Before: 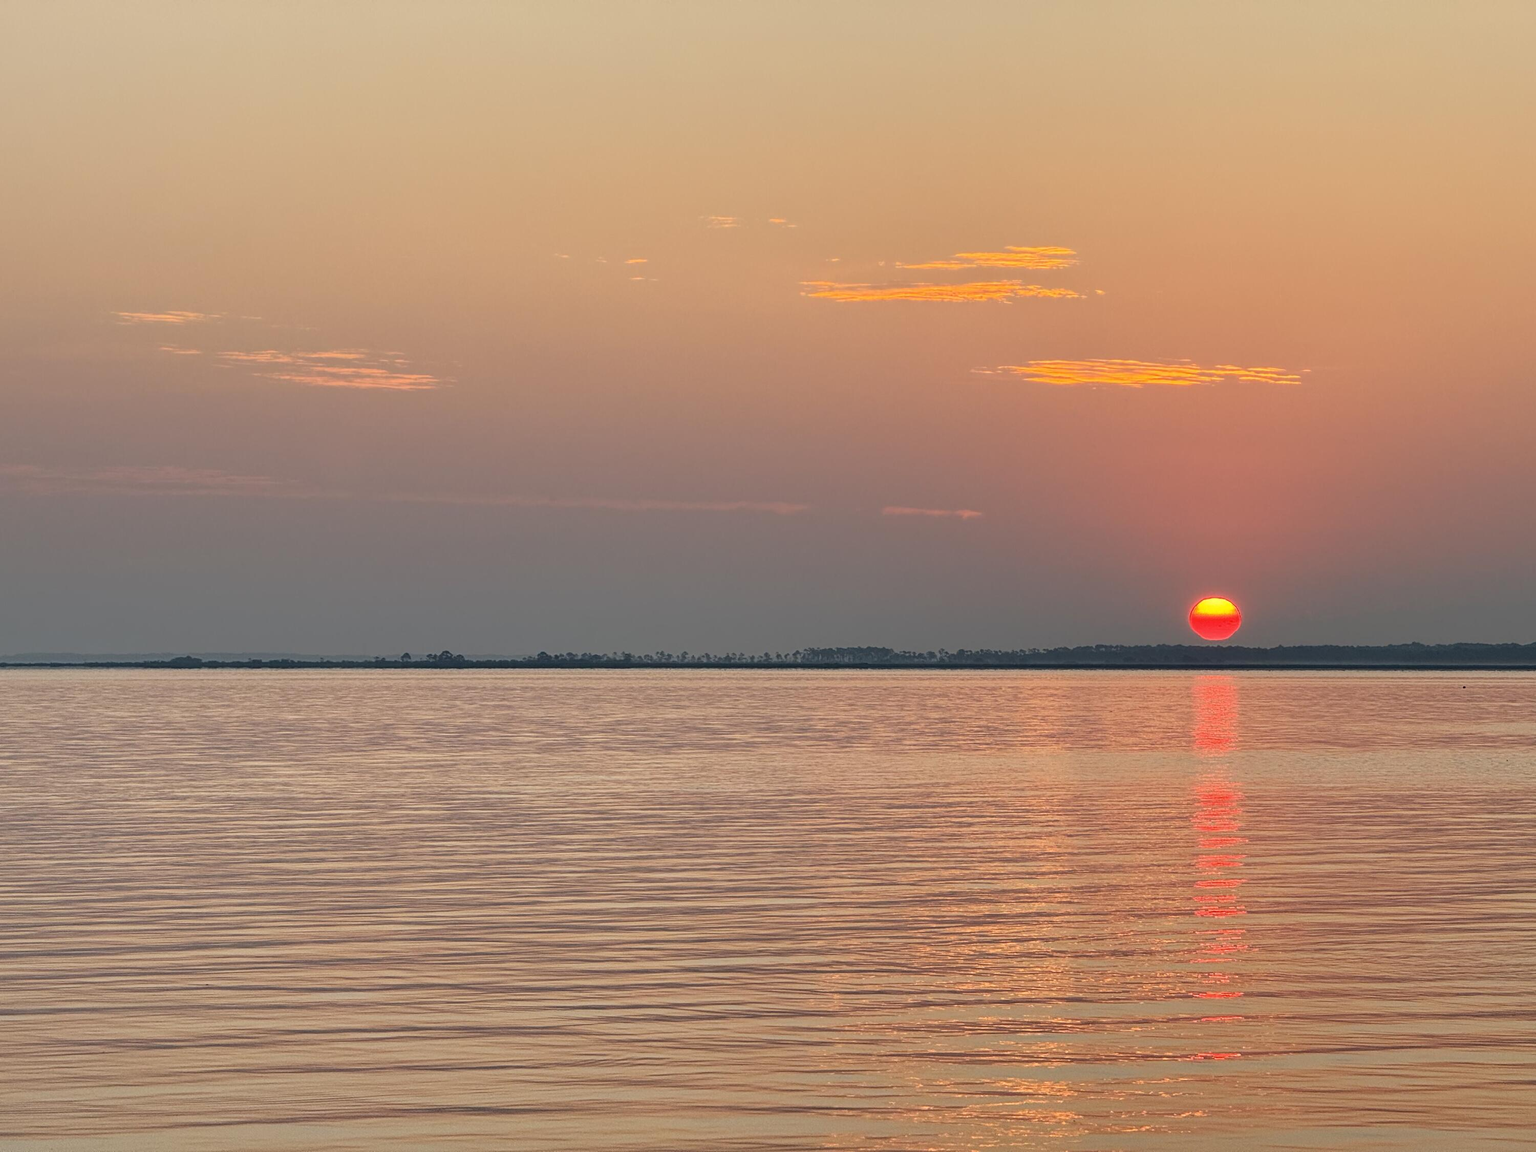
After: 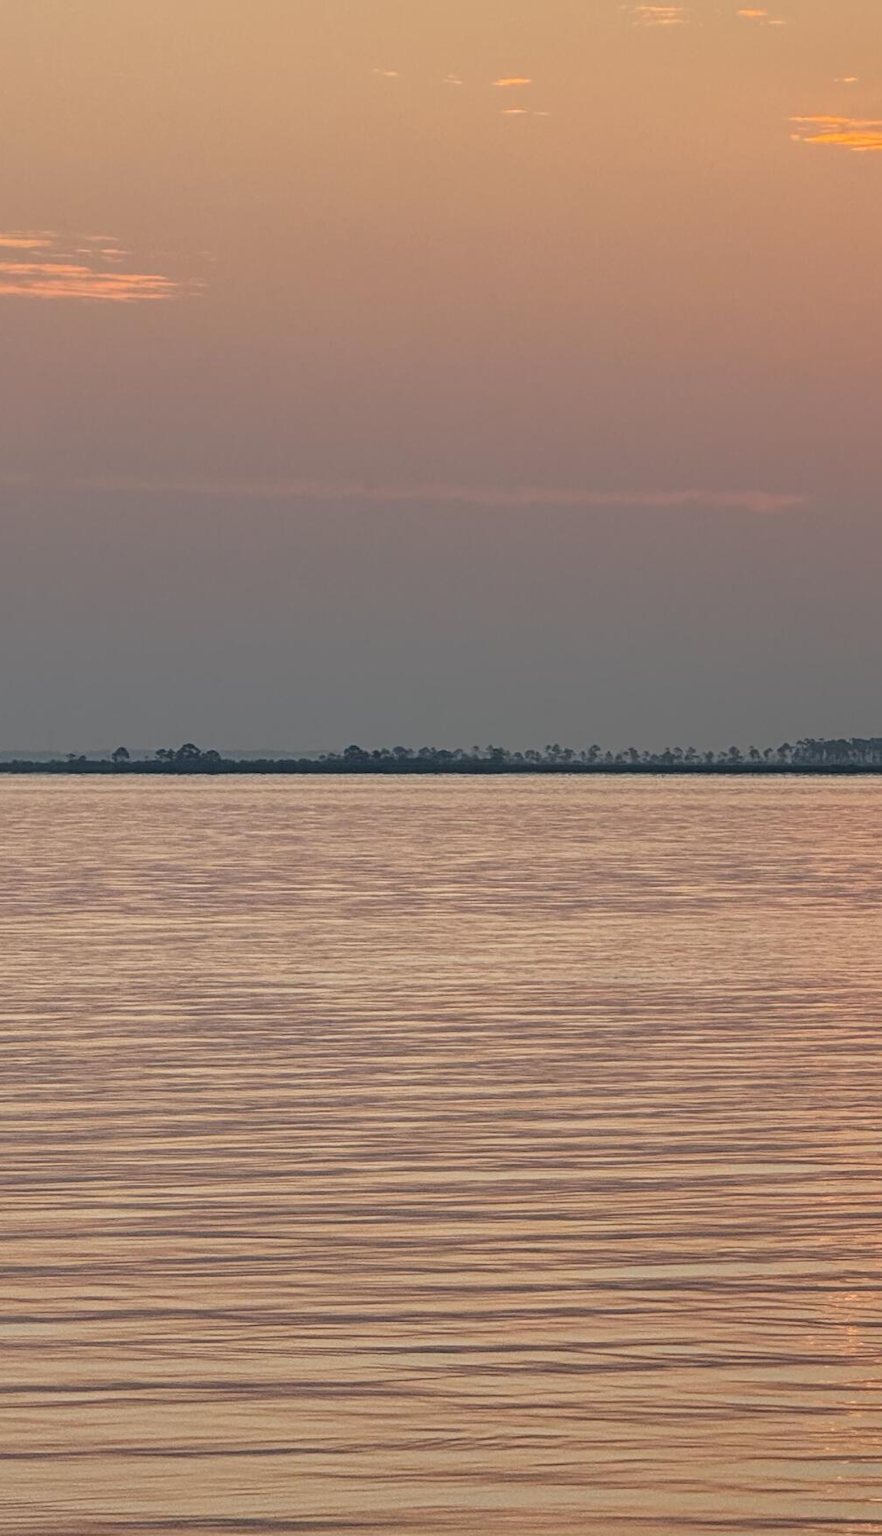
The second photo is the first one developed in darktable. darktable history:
crop and rotate: left 21.831%, top 18.519%, right 44.312%, bottom 2.968%
